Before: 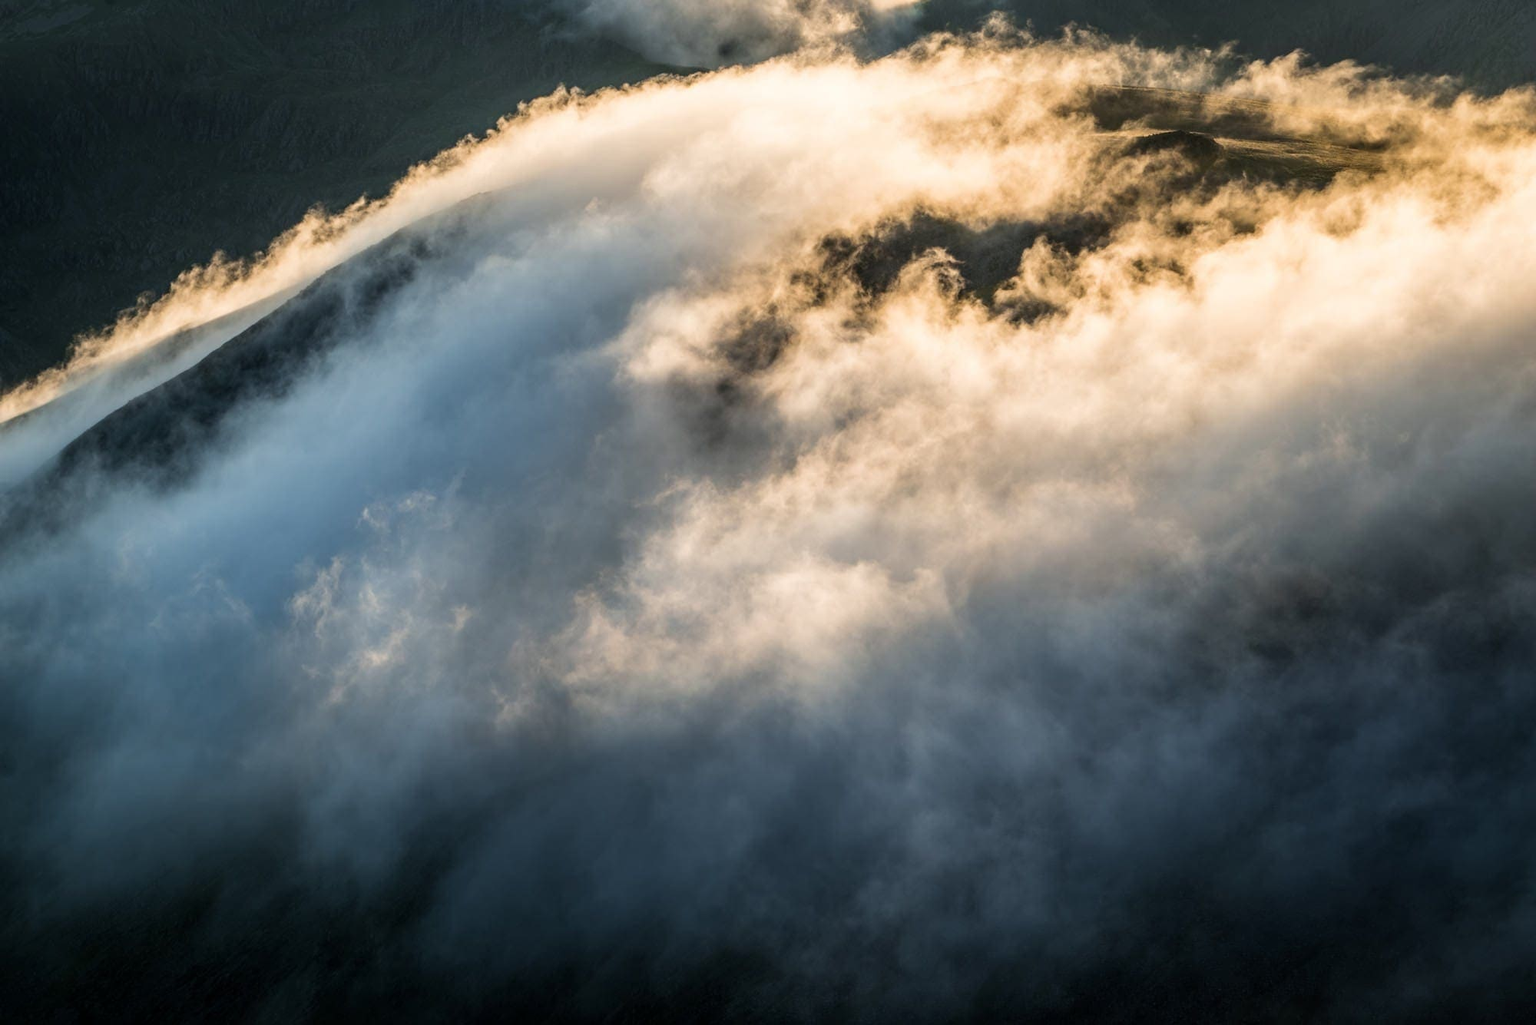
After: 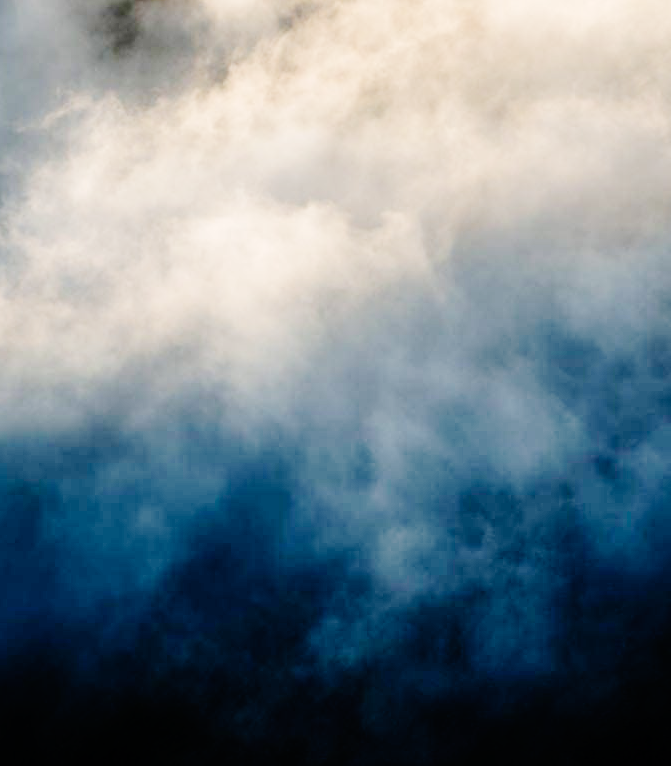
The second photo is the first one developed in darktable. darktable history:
base curve: curves: ch0 [(0, 0) (0.036, 0.01) (0.123, 0.254) (0.258, 0.504) (0.507, 0.748) (1, 1)], preserve colors none
crop: left 40.499%, top 39.651%, right 25.938%, bottom 2.906%
